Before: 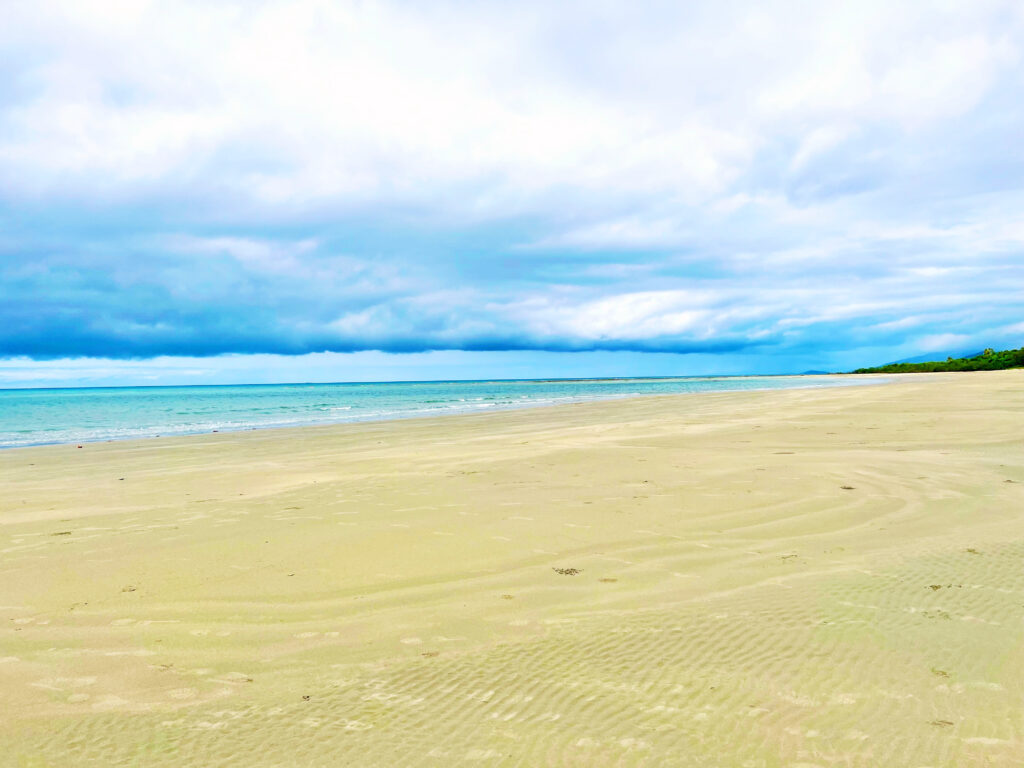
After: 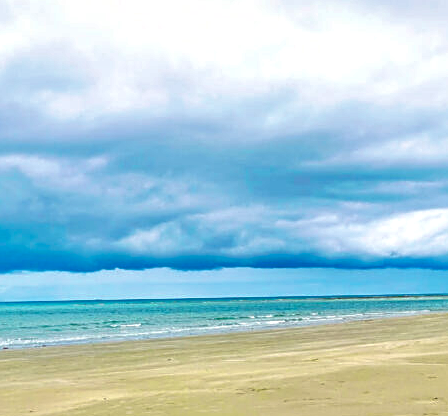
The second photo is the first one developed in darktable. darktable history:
crop: left 20.564%, top 10.901%, right 35.59%, bottom 34.863%
local contrast: detail 130%
shadows and highlights: on, module defaults
sharpen: on, module defaults
